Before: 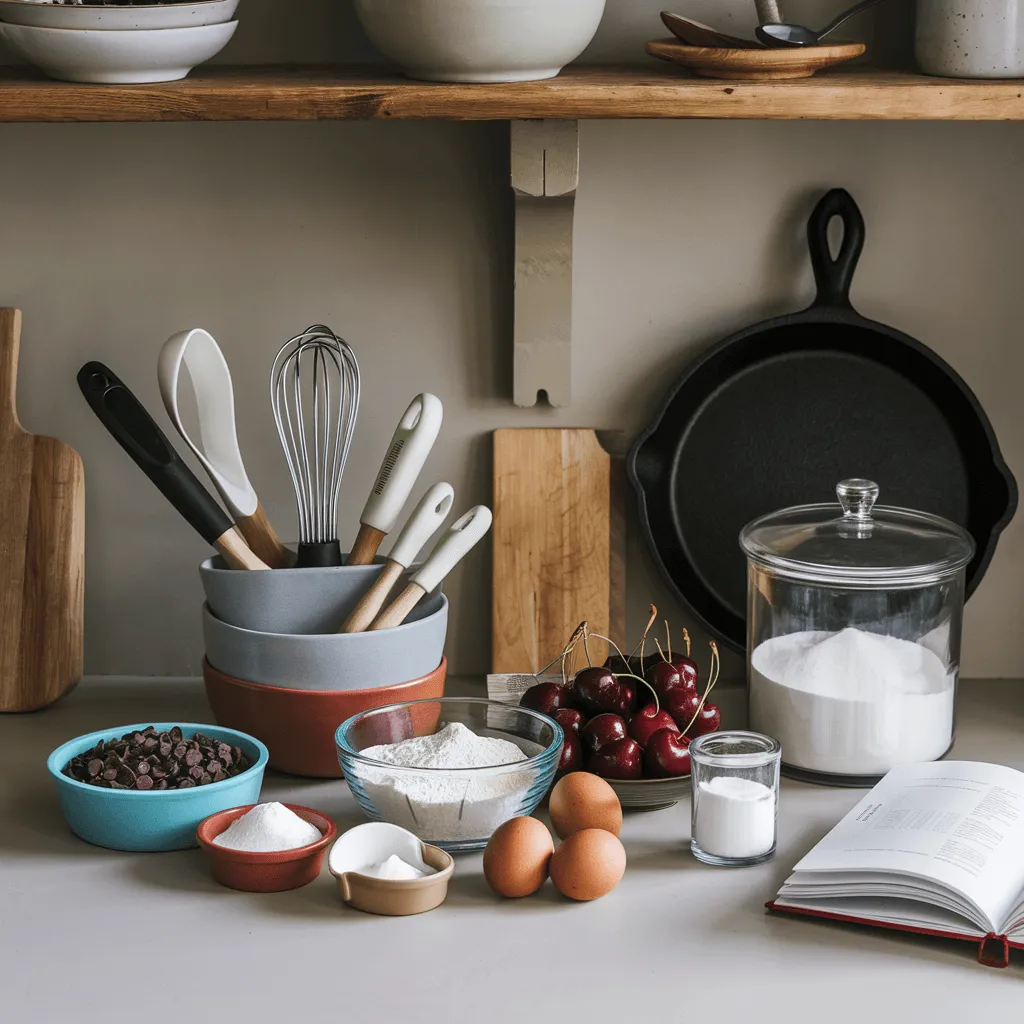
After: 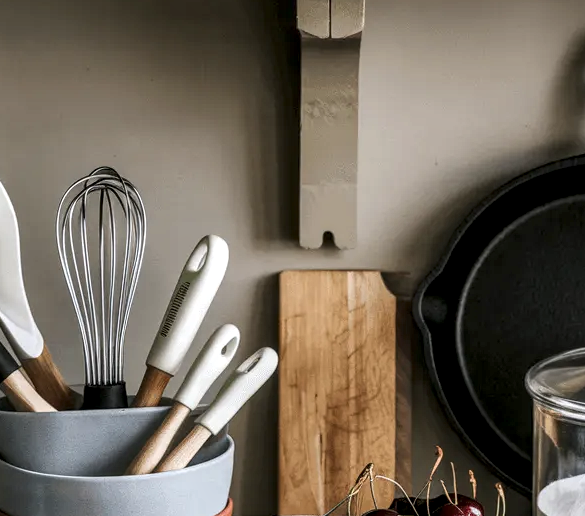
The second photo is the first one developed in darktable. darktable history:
crop: left 20.932%, top 15.471%, right 21.848%, bottom 34.081%
local contrast: highlights 60%, shadows 60%, detail 160%
